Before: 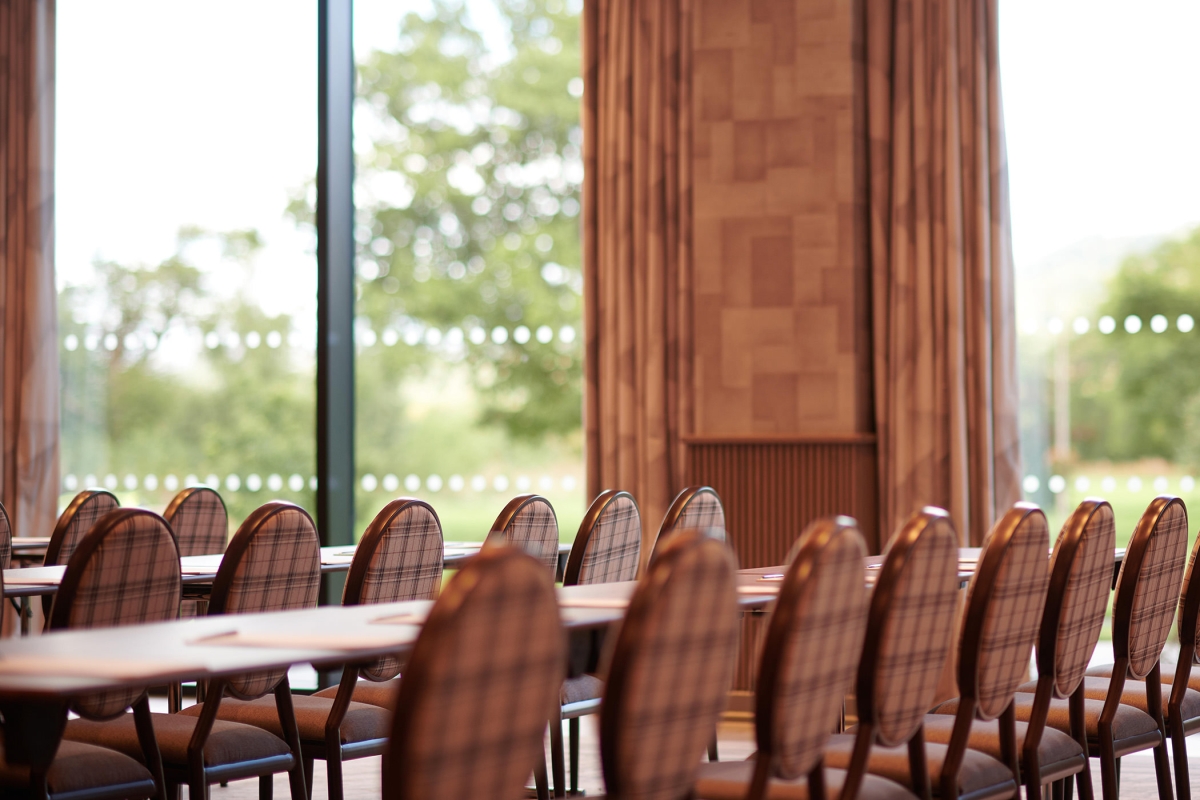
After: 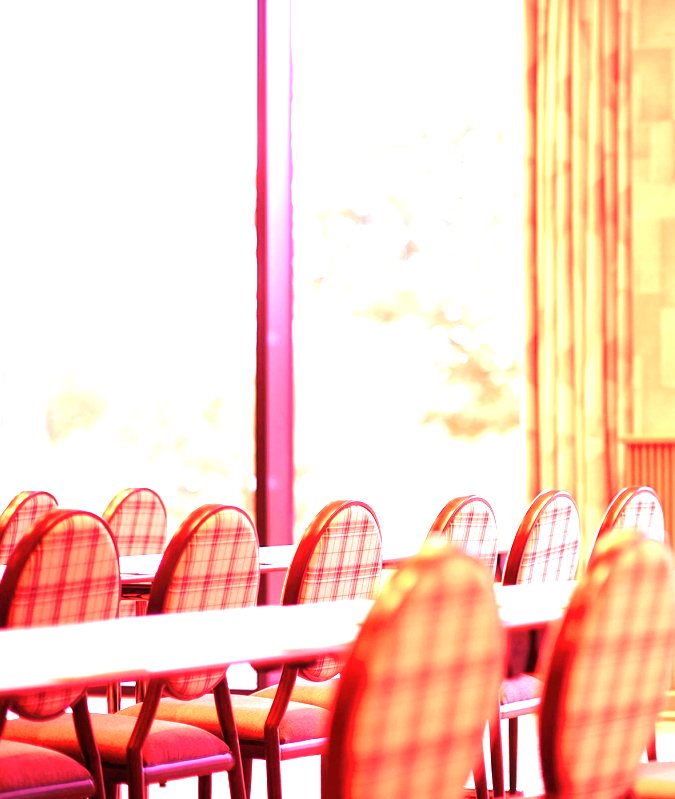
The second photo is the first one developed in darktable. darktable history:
exposure: exposure 0.2 EV, compensate highlight preservation false
crop: left 5.114%, right 38.589%
white balance: red 4.26, blue 1.802
velvia: on, module defaults
